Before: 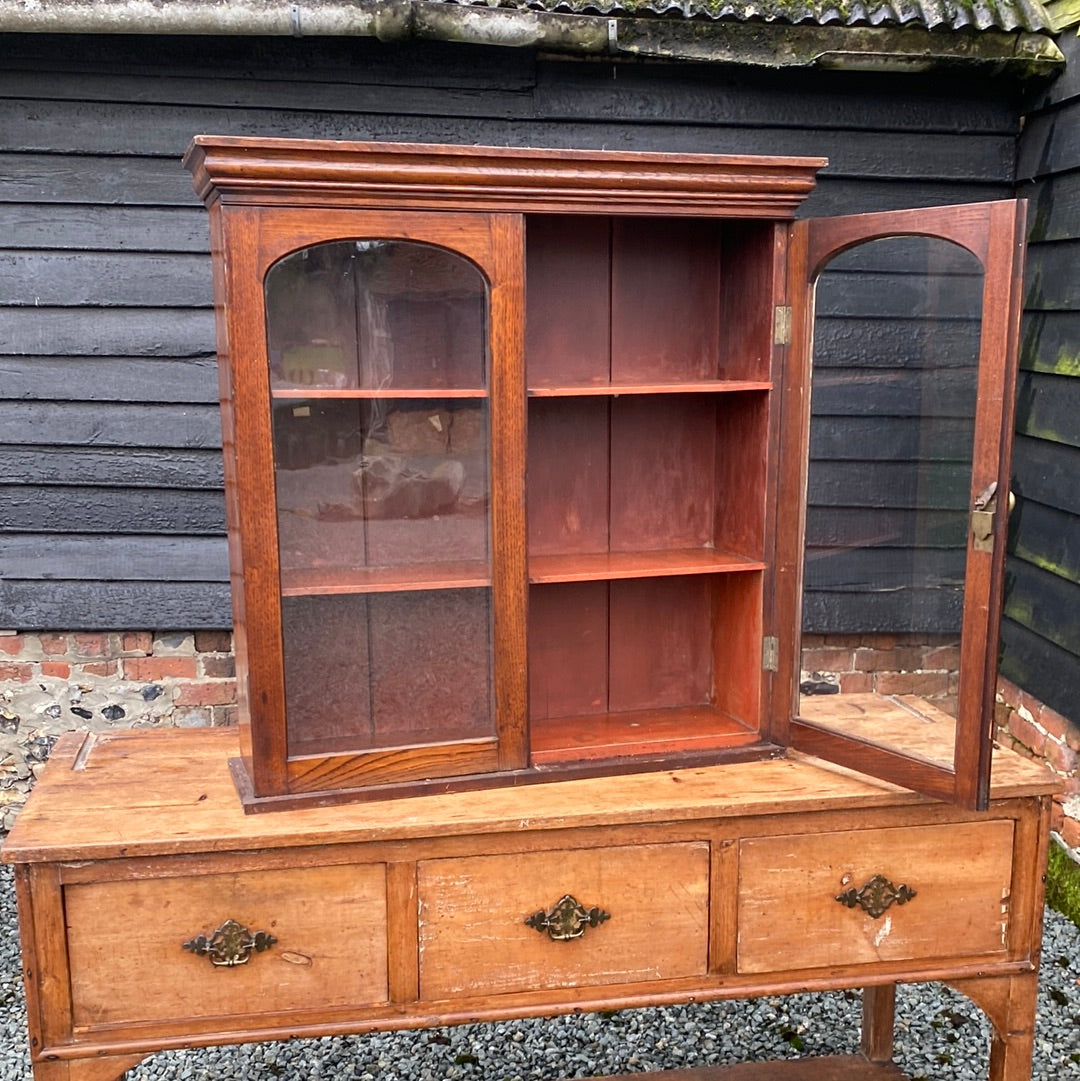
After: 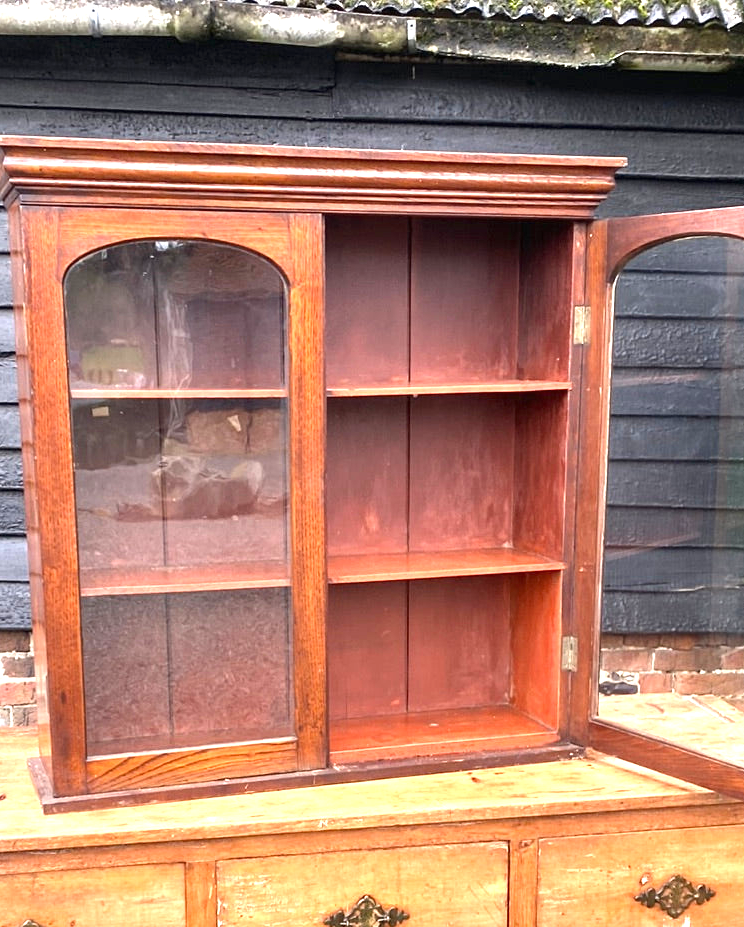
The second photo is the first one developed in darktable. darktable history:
crop: left 18.636%, right 12.422%, bottom 14.178%
exposure: black level correction 0, exposure 1.102 EV, compensate highlight preservation false
